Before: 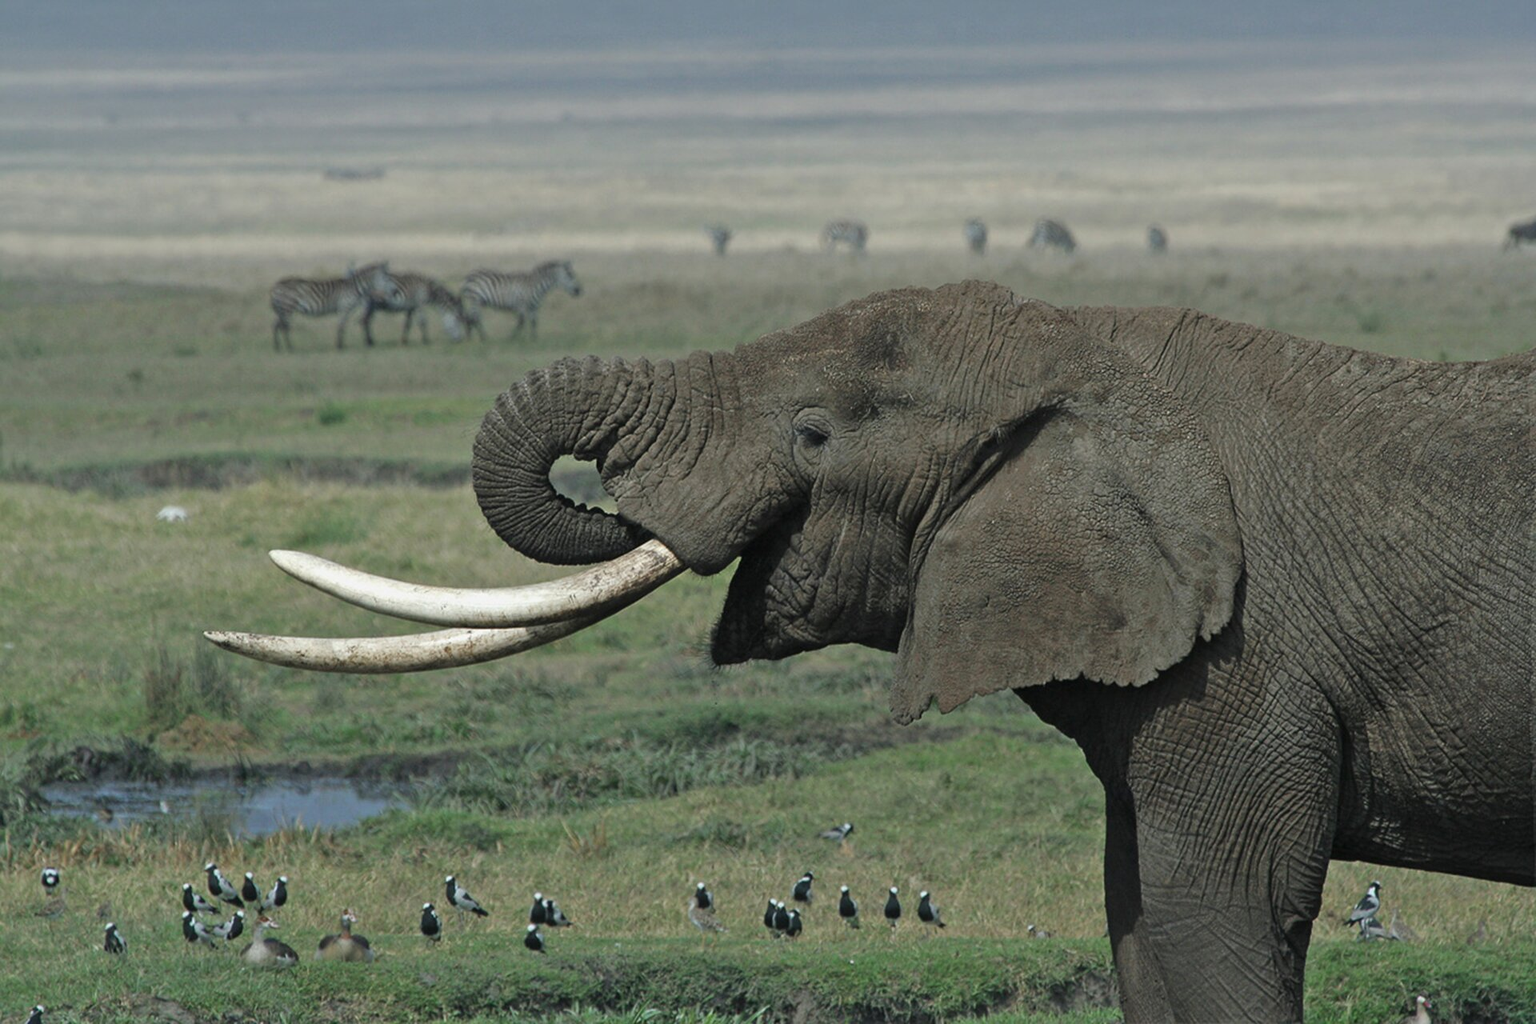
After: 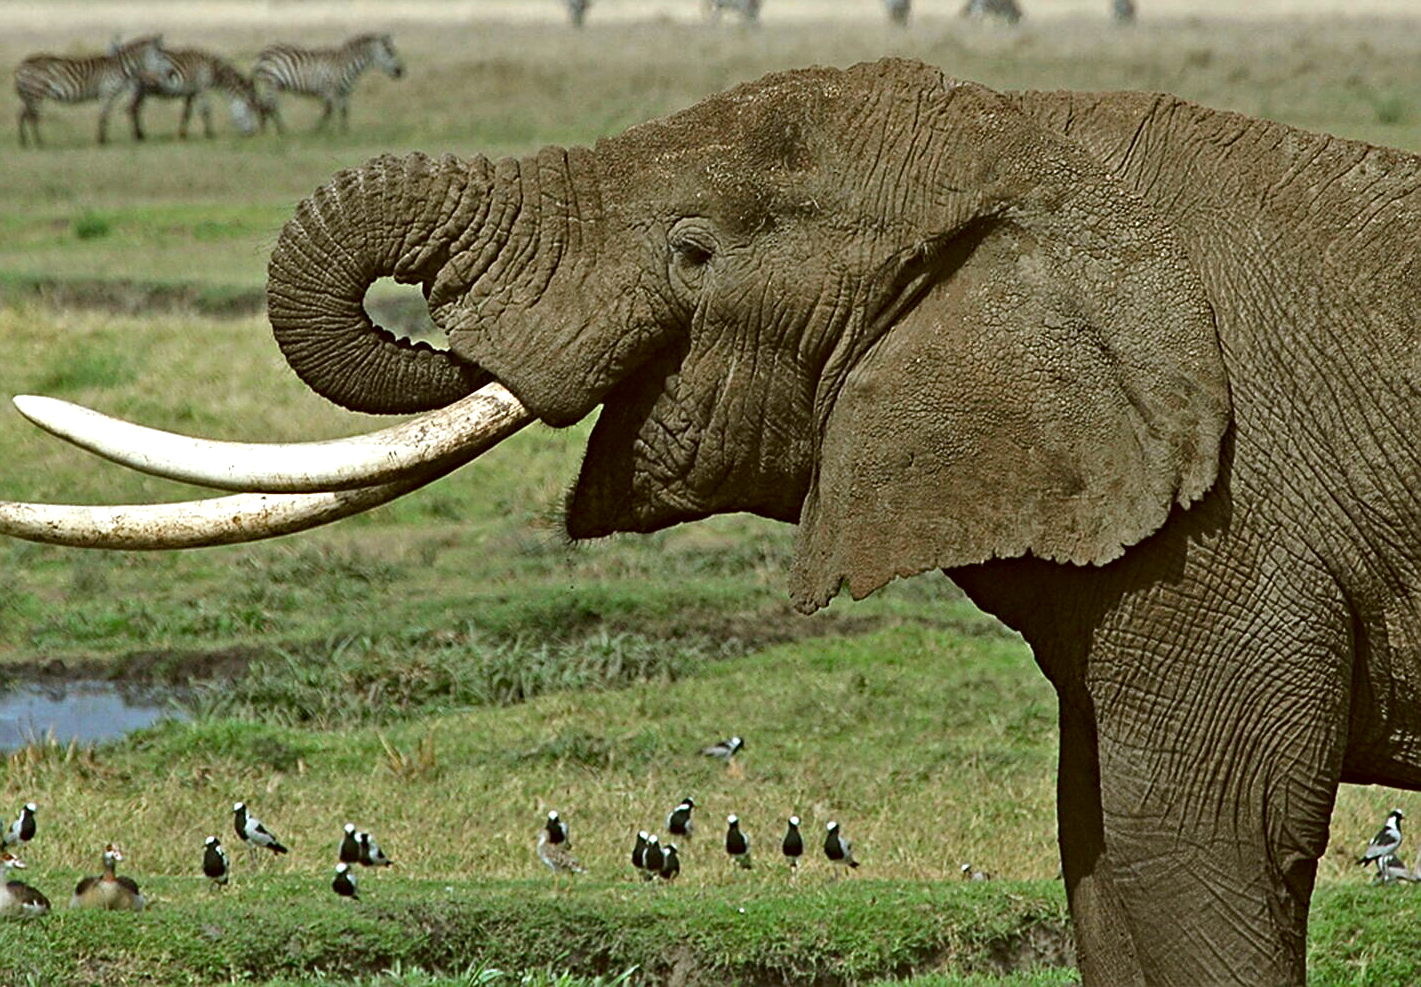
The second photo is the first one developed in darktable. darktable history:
exposure: black level correction 0, exposure 0.7 EV, compensate exposure bias true, compensate highlight preservation false
sharpen: on, module defaults
color correction: highlights a* -0.482, highlights b* 0.161, shadows a* 4.66, shadows b* 20.72
crop: left 16.871%, top 22.857%, right 9.116%
haze removal: compatibility mode true, adaptive false
shadows and highlights: shadows 37.27, highlights -28.18, soften with gaussian
contrast brightness saturation: contrast 0.13, brightness -0.05, saturation 0.16
